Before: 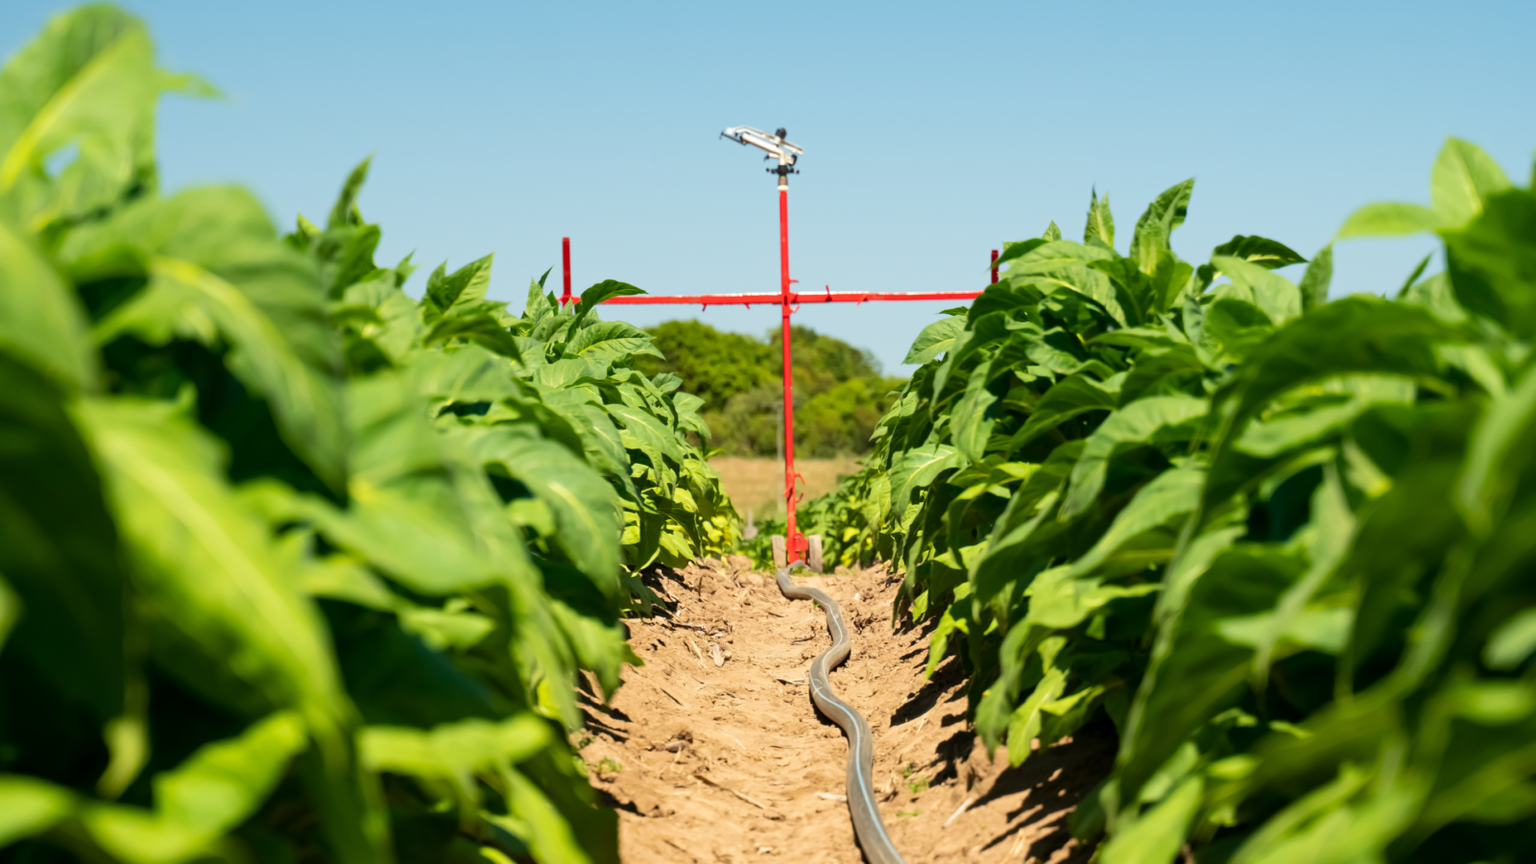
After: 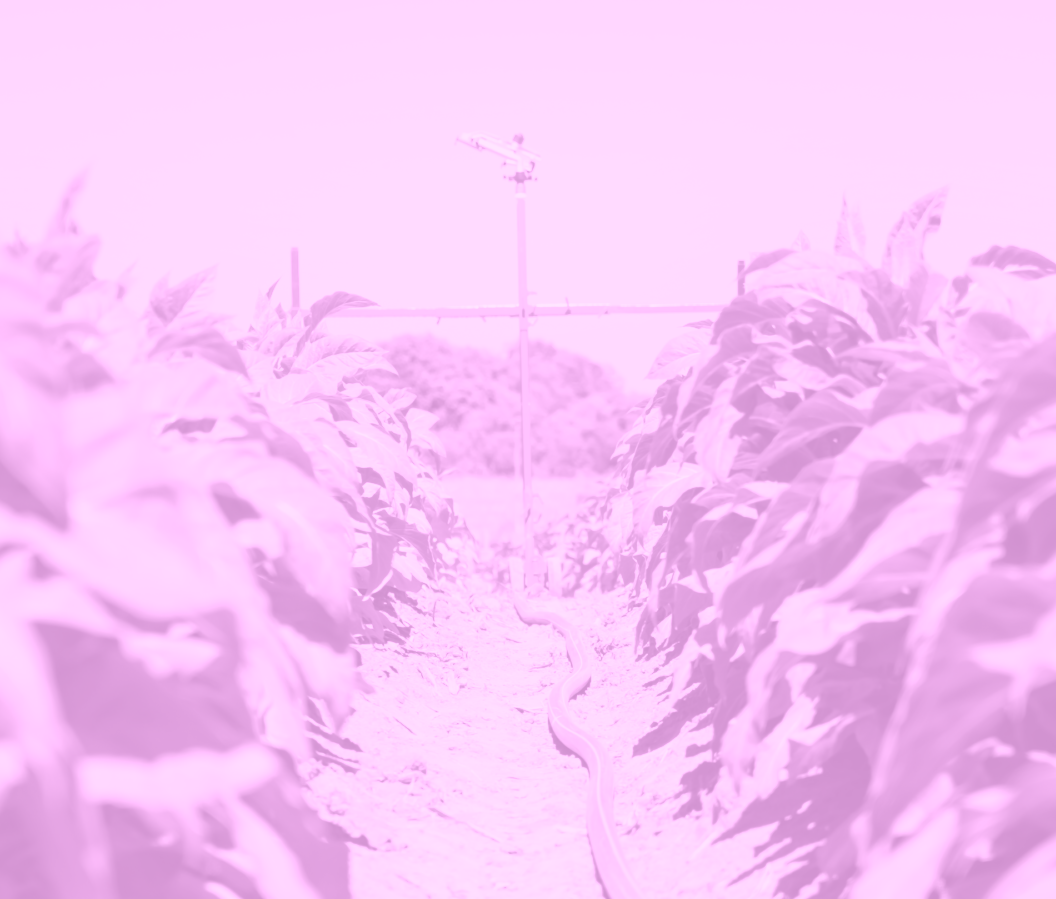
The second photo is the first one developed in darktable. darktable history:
crop and rotate: left 18.442%, right 15.508%
colorize: hue 331.2°, saturation 75%, source mix 30.28%, lightness 70.52%, version 1
shadows and highlights: shadows -23.08, highlights 46.15, soften with gaussian
